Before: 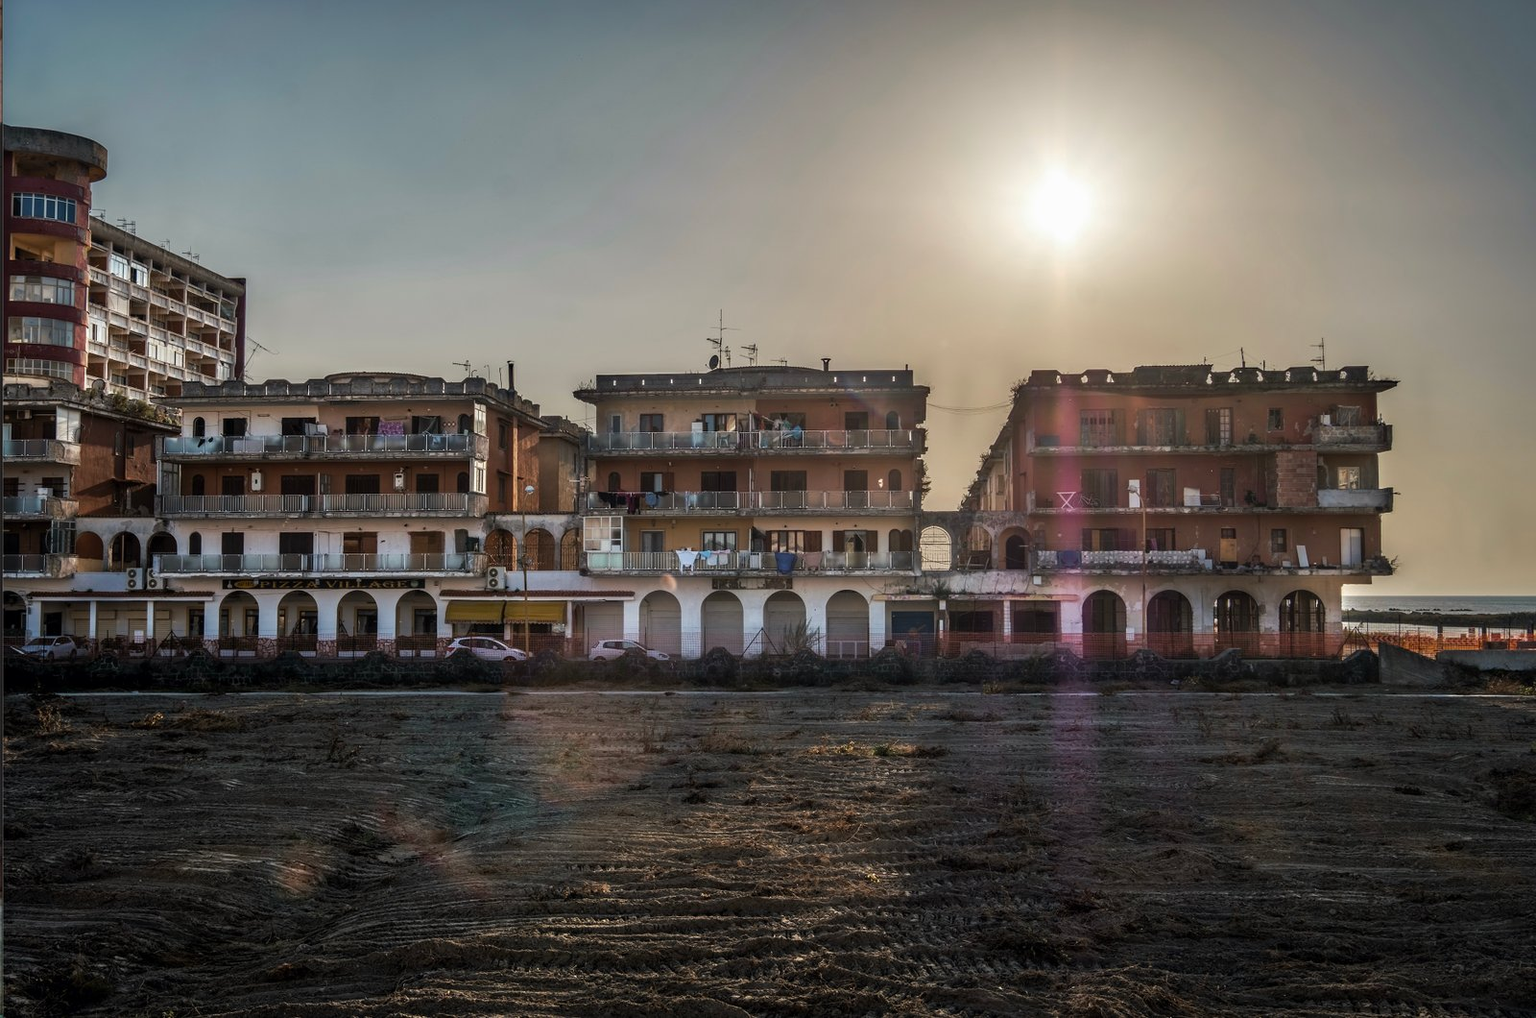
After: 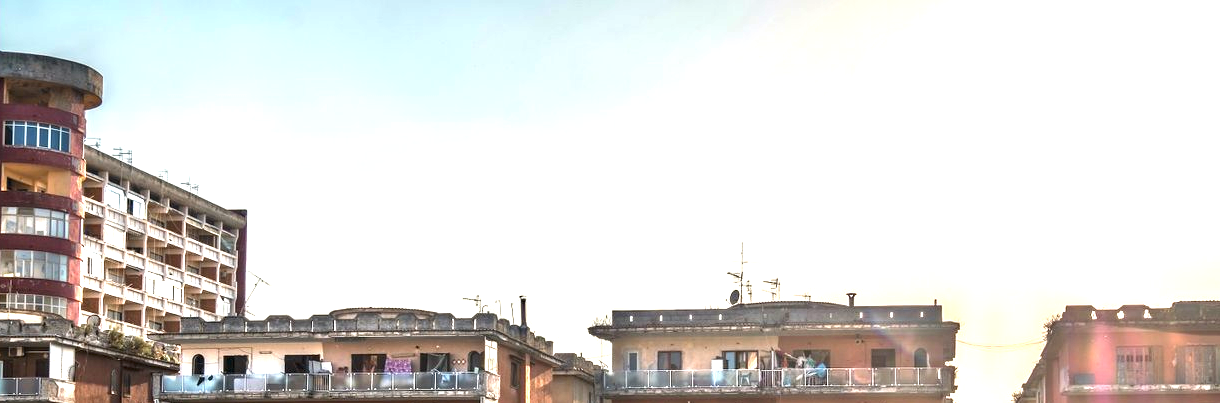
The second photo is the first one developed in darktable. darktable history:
exposure: black level correction 0, exposure 1.9 EV, compensate highlight preservation false
crop: left 0.579%, top 7.627%, right 23.167%, bottom 54.275%
color correction: saturation 0.99
